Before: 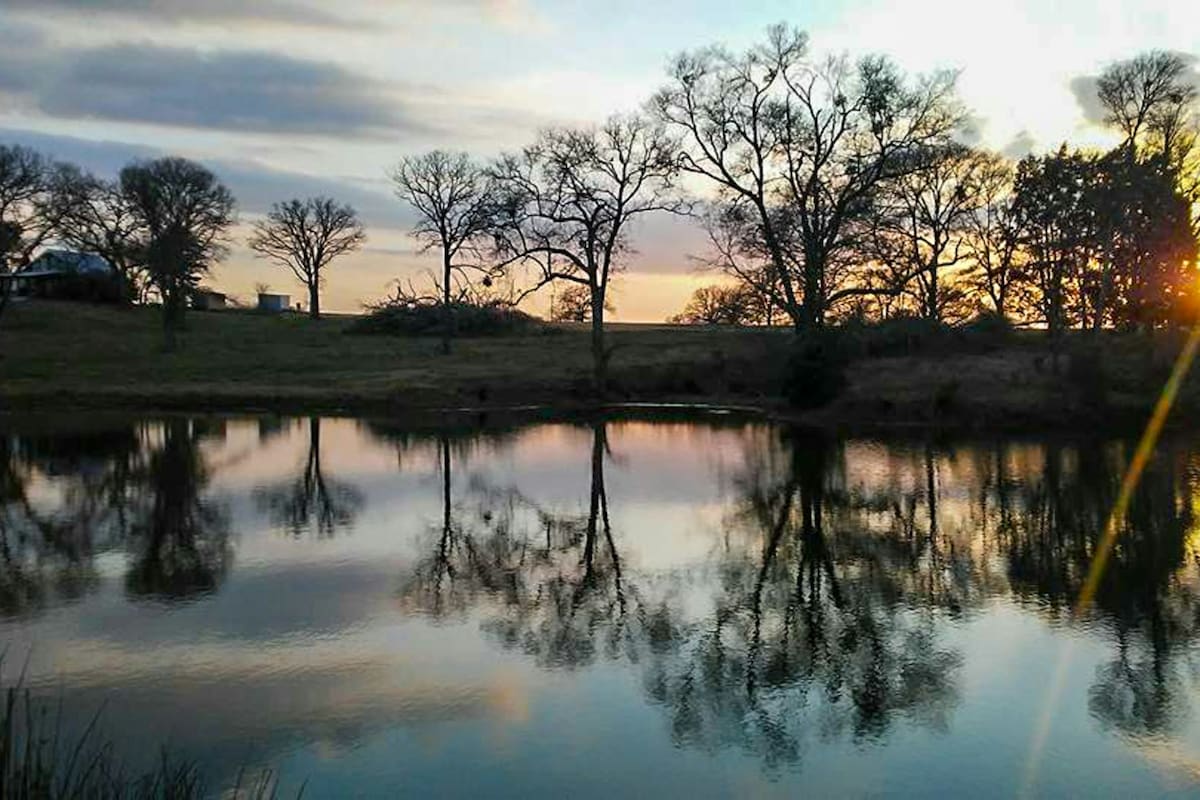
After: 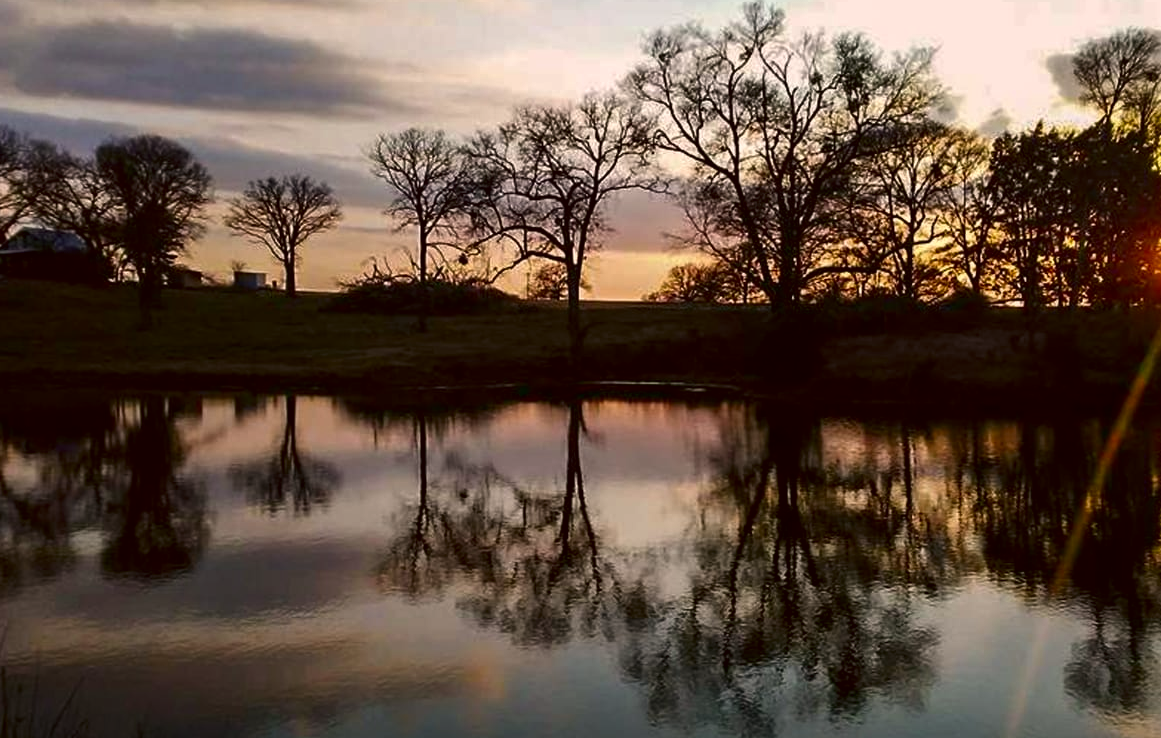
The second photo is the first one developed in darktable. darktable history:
crop: left 2.006%, top 2.864%, right 1.2%, bottom 4.822%
color correction: highlights a* 10.21, highlights b* 9.72, shadows a* 8.79, shadows b* 8.41, saturation 0.814
contrast brightness saturation: brightness -0.254, saturation 0.201
